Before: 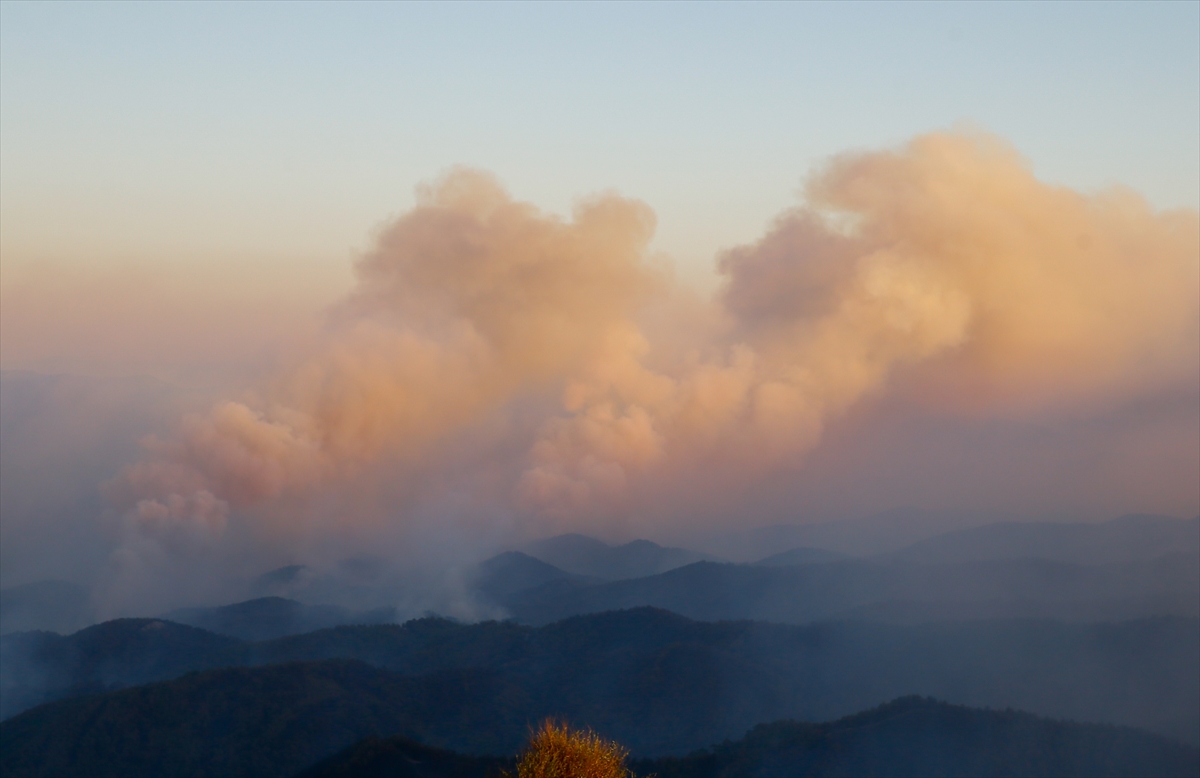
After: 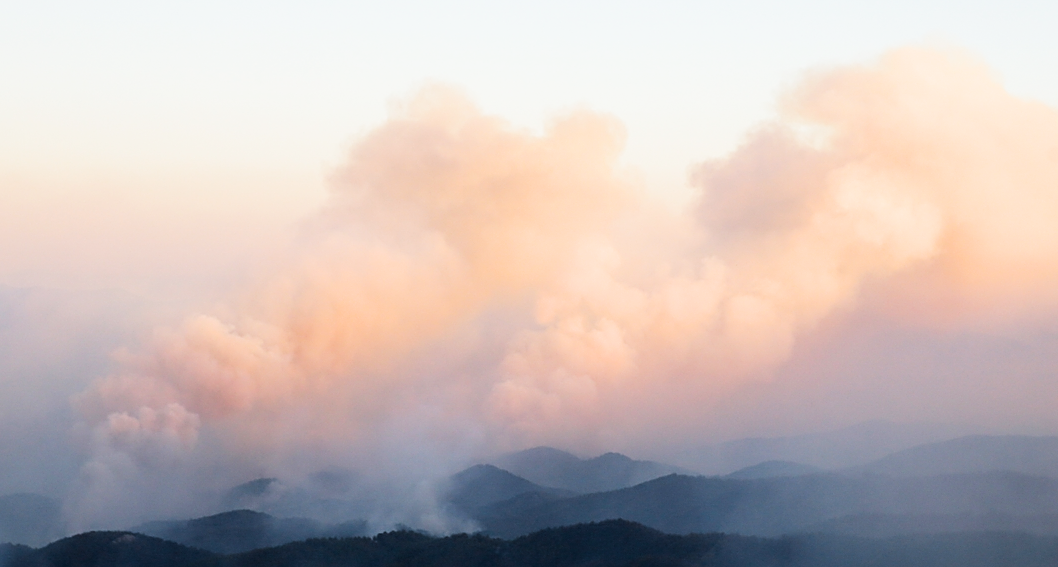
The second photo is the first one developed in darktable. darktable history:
filmic rgb: black relative exposure -5.1 EV, white relative exposure 3.53 EV, hardness 3.19, contrast 1.506, highlights saturation mix -48.67%, iterations of high-quality reconstruction 0
sharpen: on, module defaults
exposure: black level correction 0, exposure 1 EV, compensate highlight preservation false
crop and rotate: left 2.462%, top 11.276%, right 9.298%, bottom 15.778%
